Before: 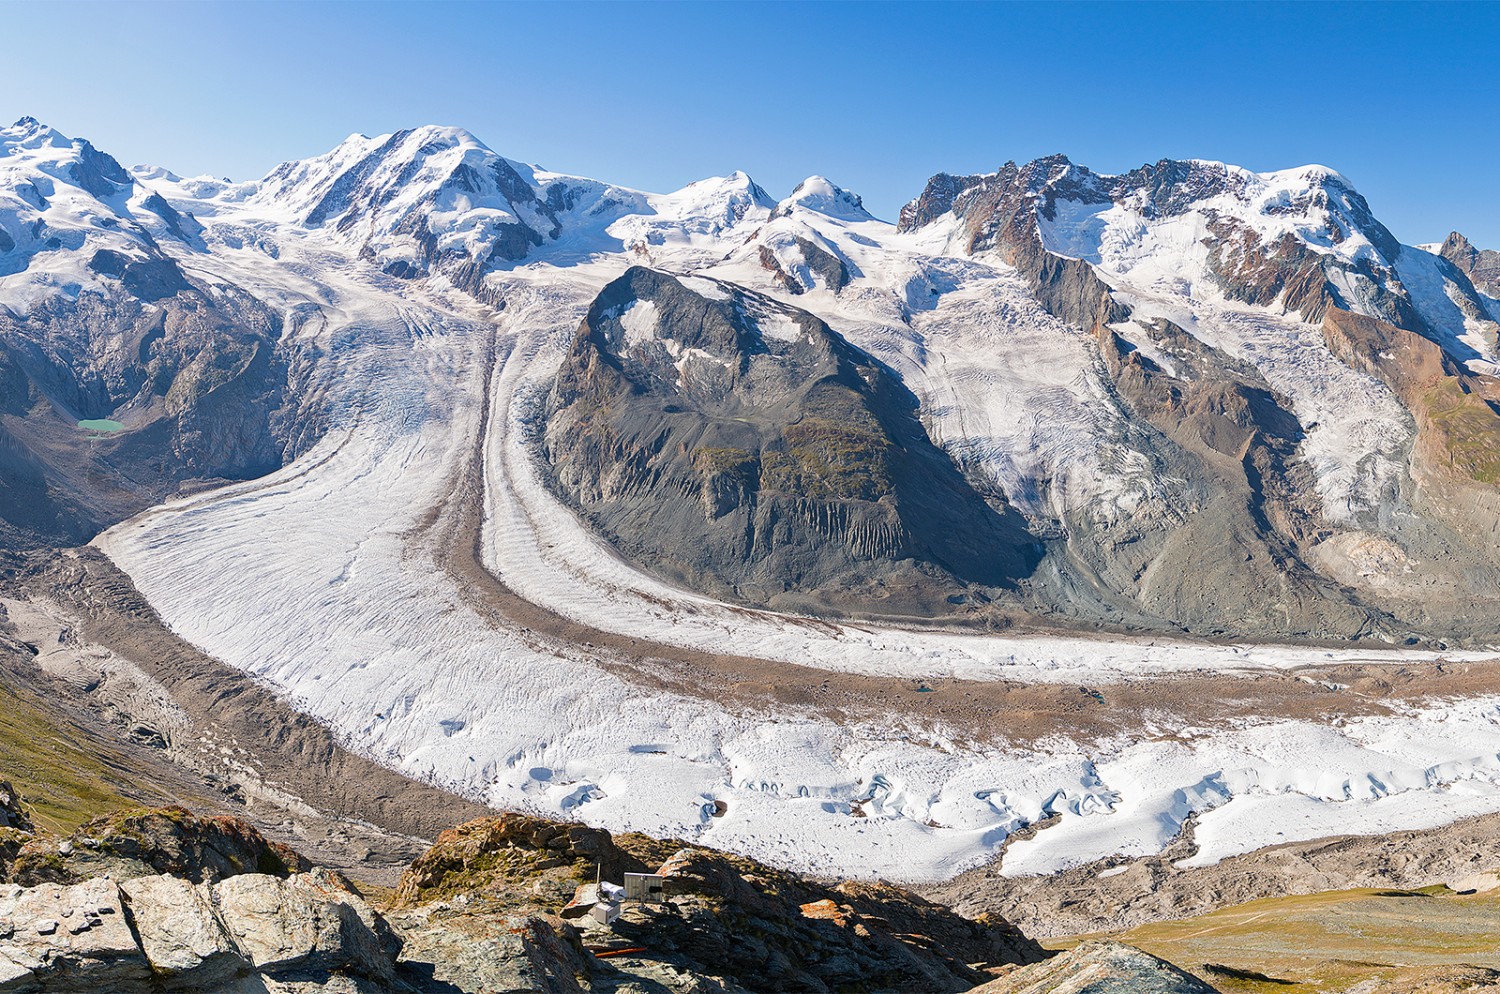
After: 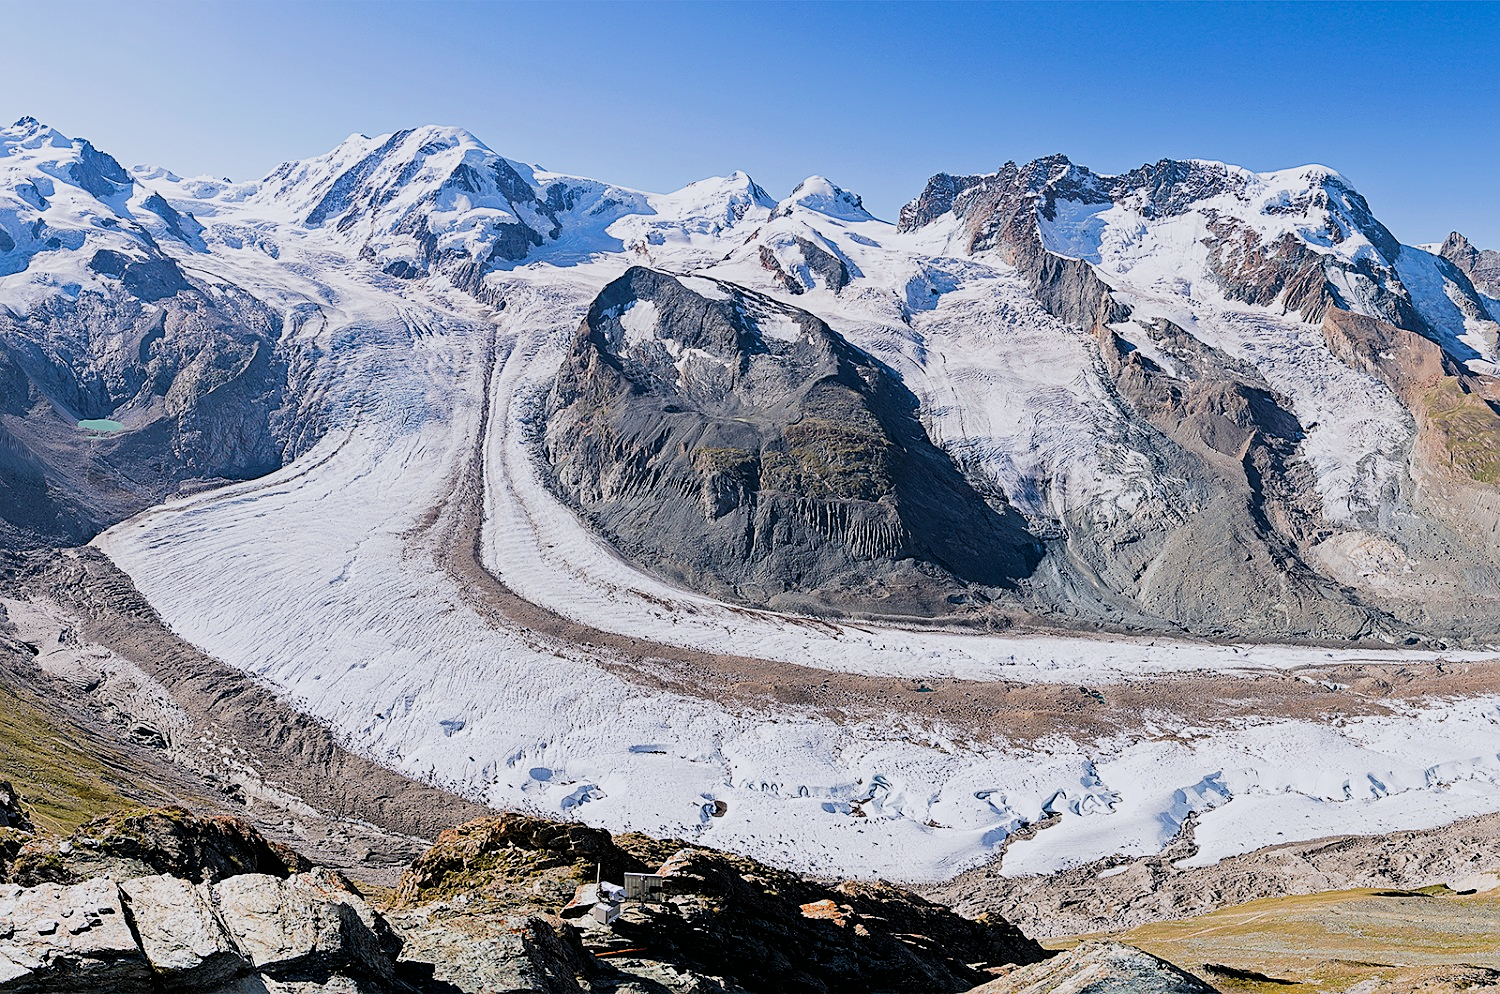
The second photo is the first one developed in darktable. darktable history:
filmic rgb: black relative exposure -5.02 EV, white relative exposure 3.99 EV, hardness 2.88, contrast 1.299, highlights saturation mix -28.59%
sharpen: on, module defaults
color calibration: illuminant as shot in camera, x 0.358, y 0.373, temperature 4628.91 K
